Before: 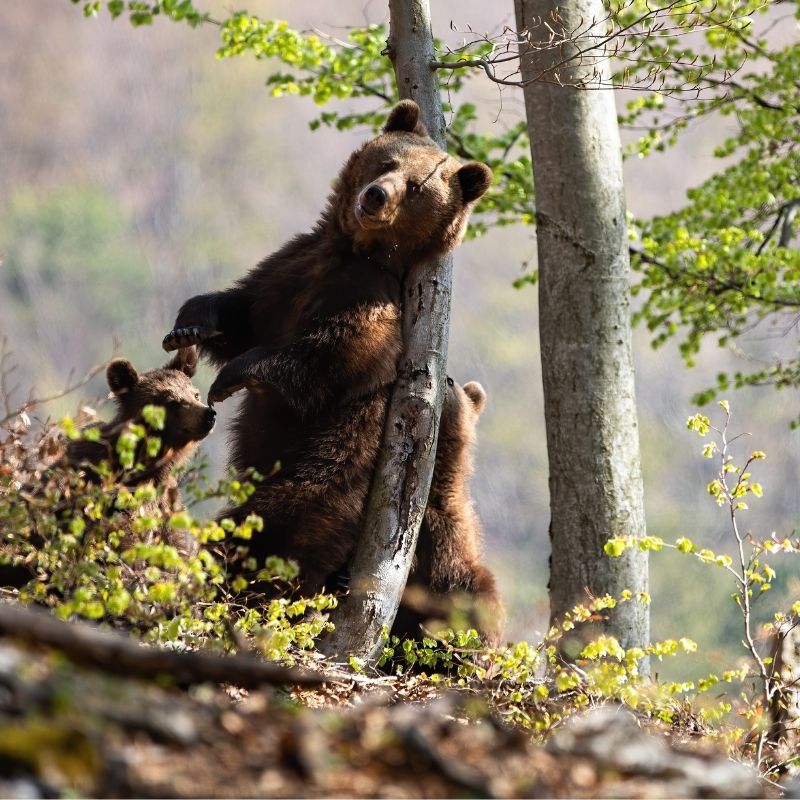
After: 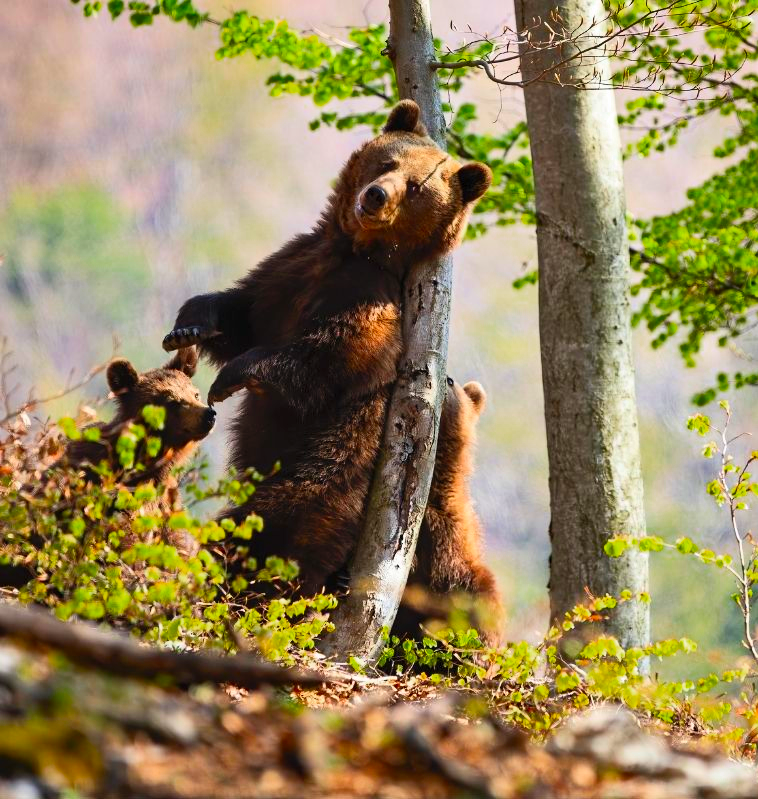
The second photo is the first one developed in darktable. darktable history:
white balance: red 1, blue 1
color zones: curves: ch0 [(0, 0.444) (0.143, 0.442) (0.286, 0.441) (0.429, 0.441) (0.571, 0.441) (0.714, 0.441) (0.857, 0.442) (1, 0.444)]
crop and rotate: right 5.167%
contrast brightness saturation: contrast 0.2, brightness 0.2, saturation 0.8
shadows and highlights: shadows 52.42, soften with gaussian
